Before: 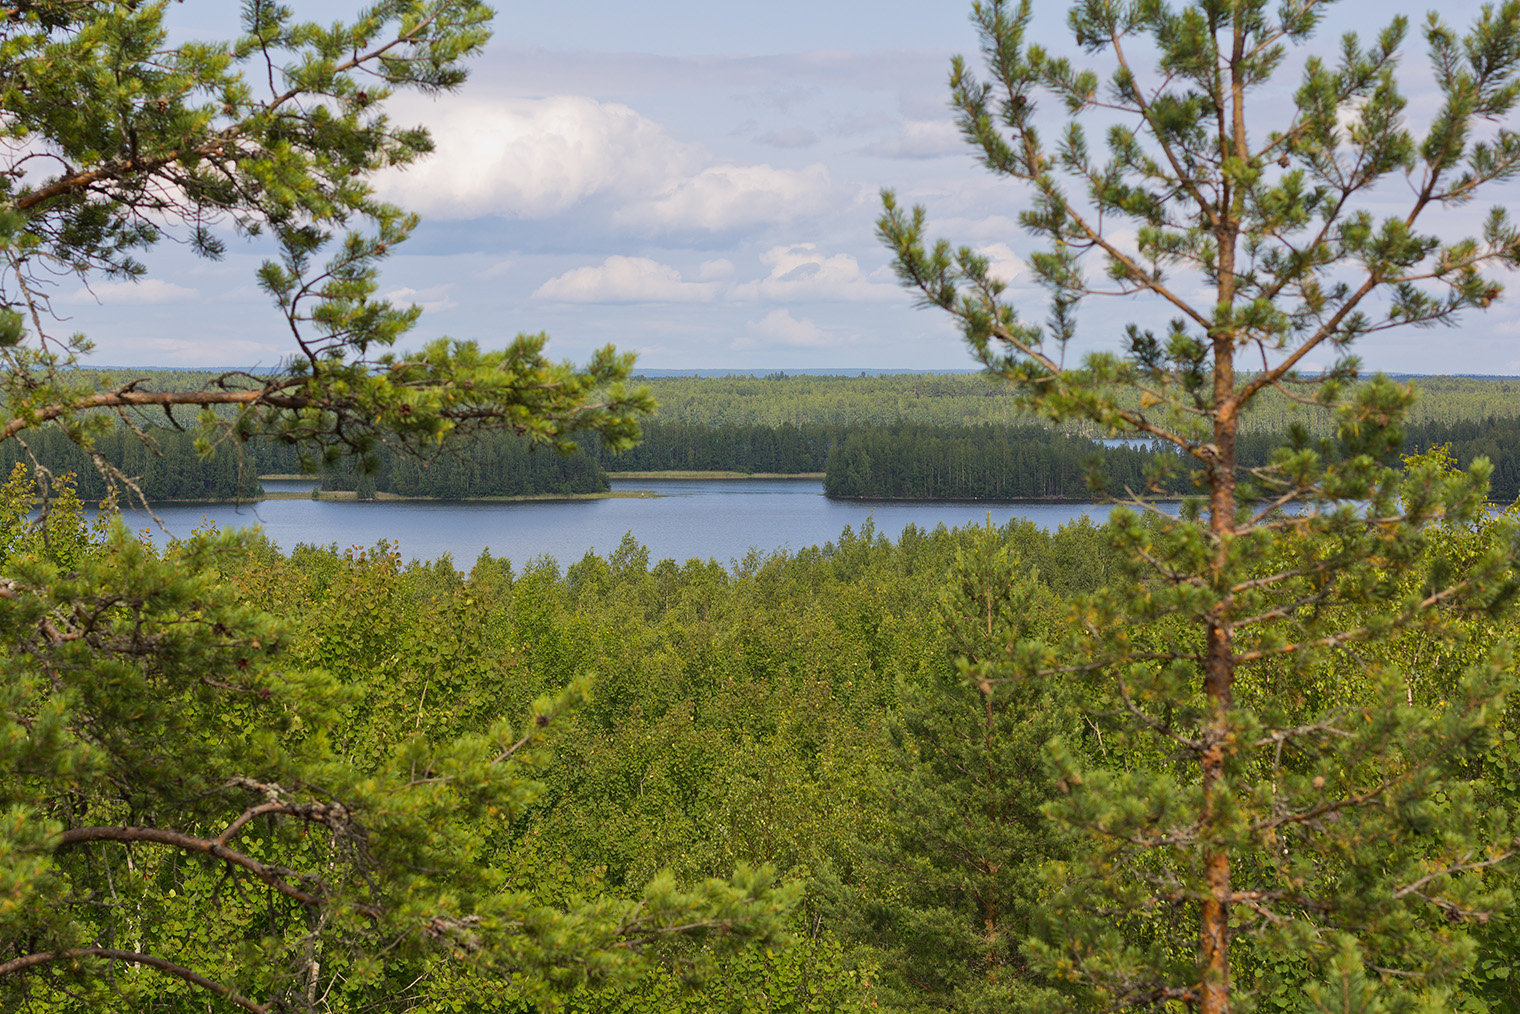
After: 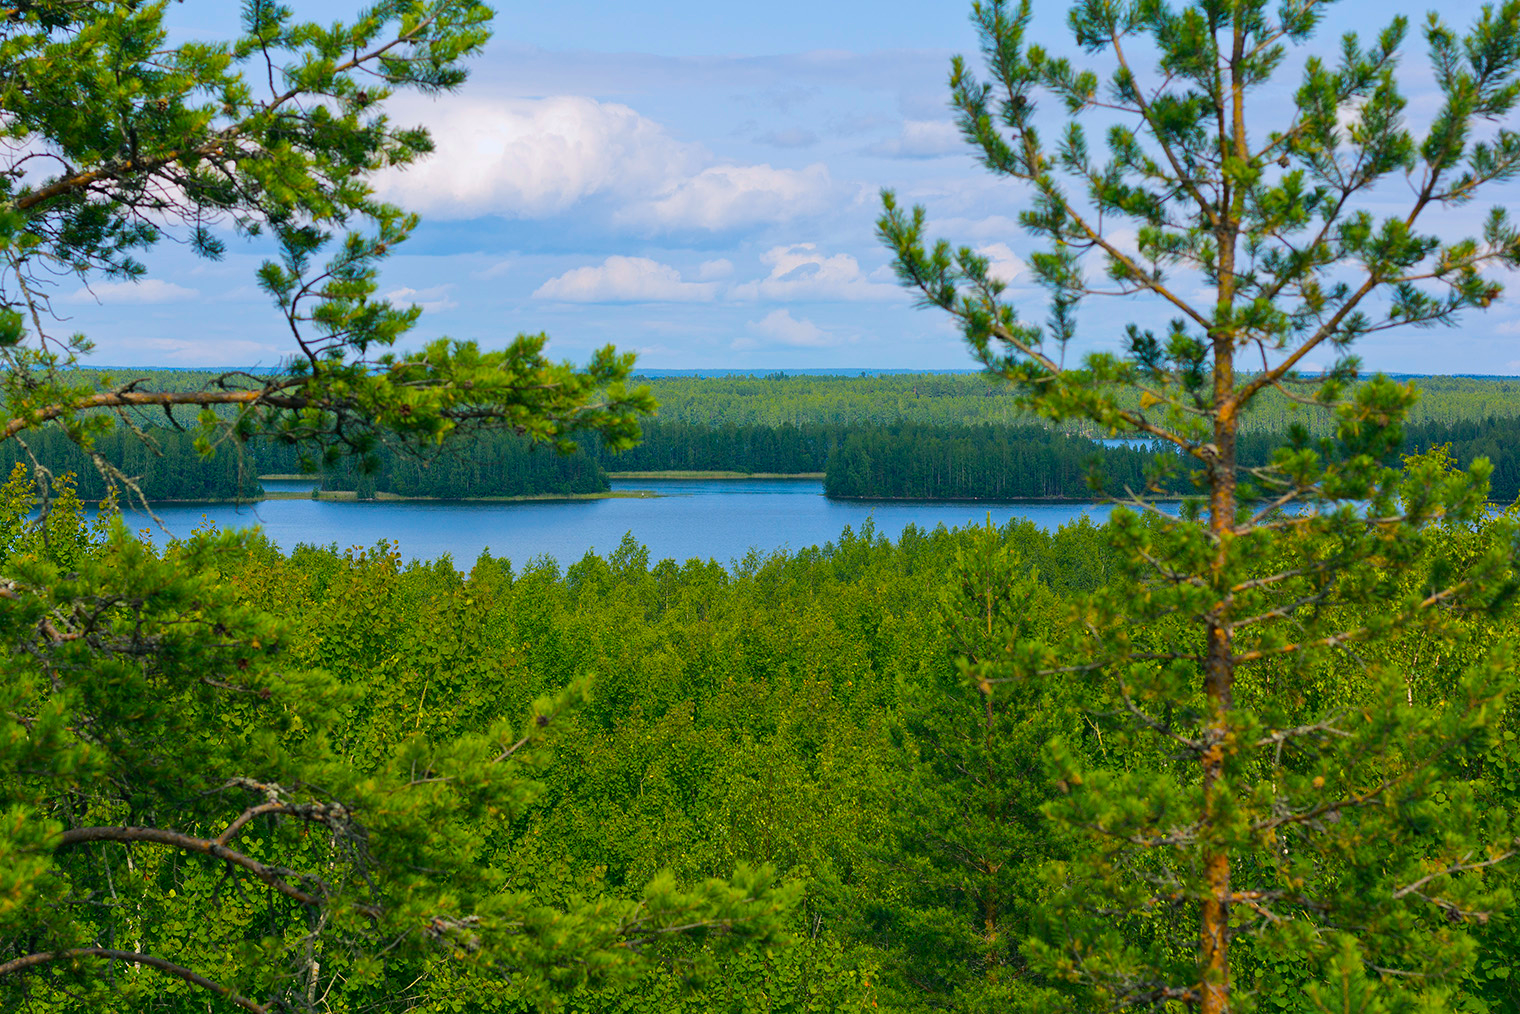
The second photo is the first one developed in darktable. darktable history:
color balance rgb: power › luminance -7.639%, power › chroma 2.247%, power › hue 219.11°, perceptual saturation grading › global saturation 76.153%, perceptual saturation grading › shadows -30.973%, global vibrance 20%
